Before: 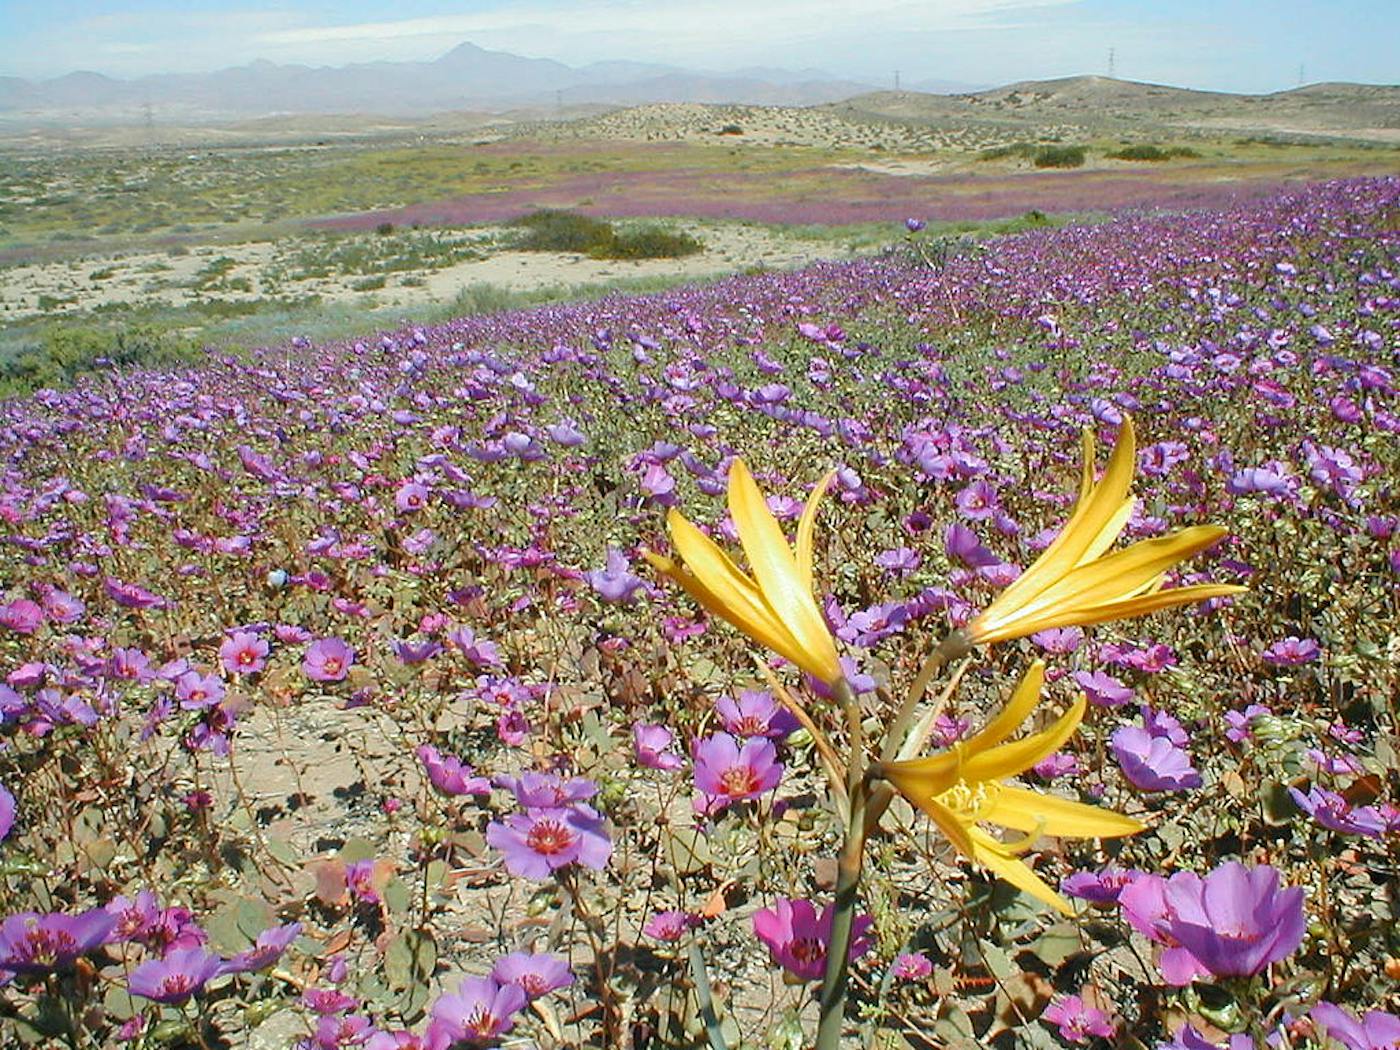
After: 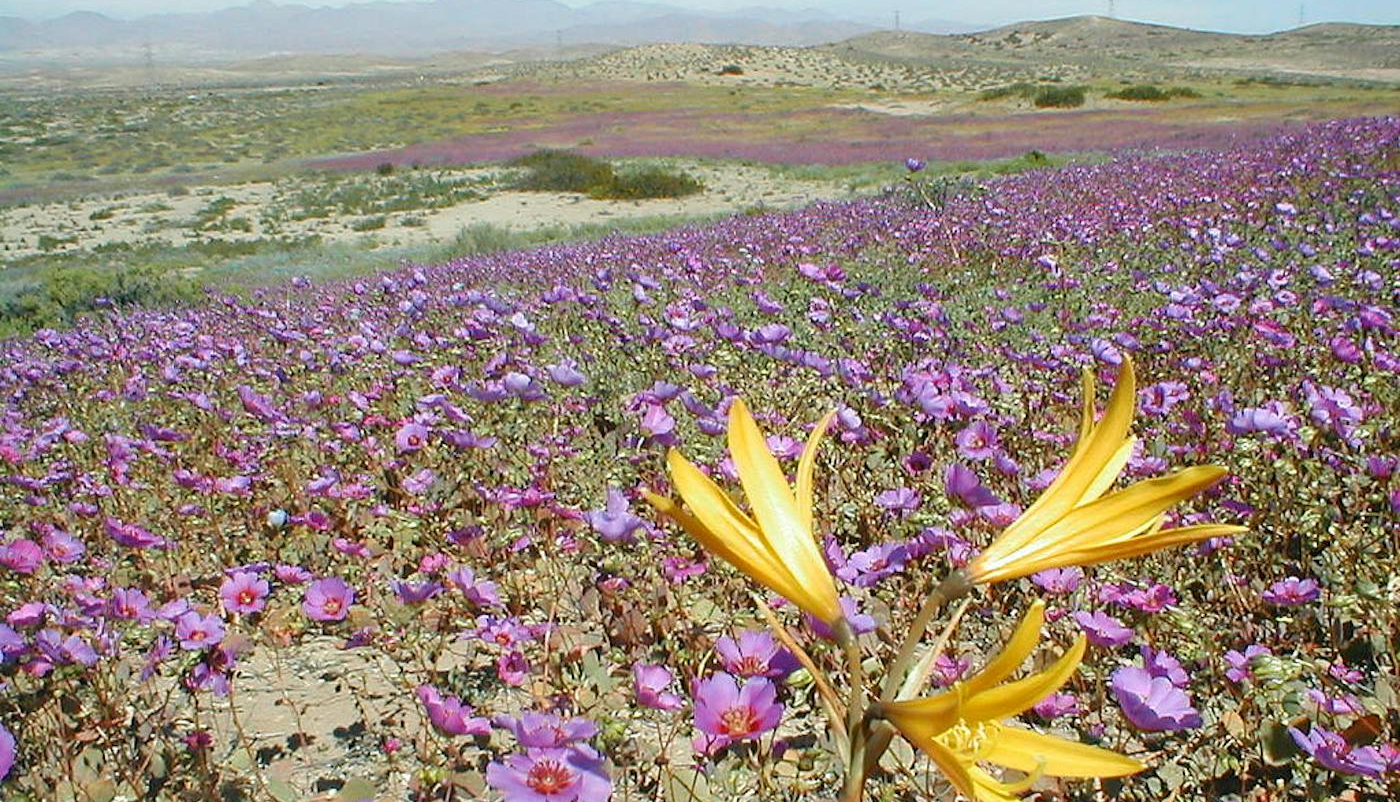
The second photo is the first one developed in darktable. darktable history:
crop: top 5.728%, bottom 17.803%
